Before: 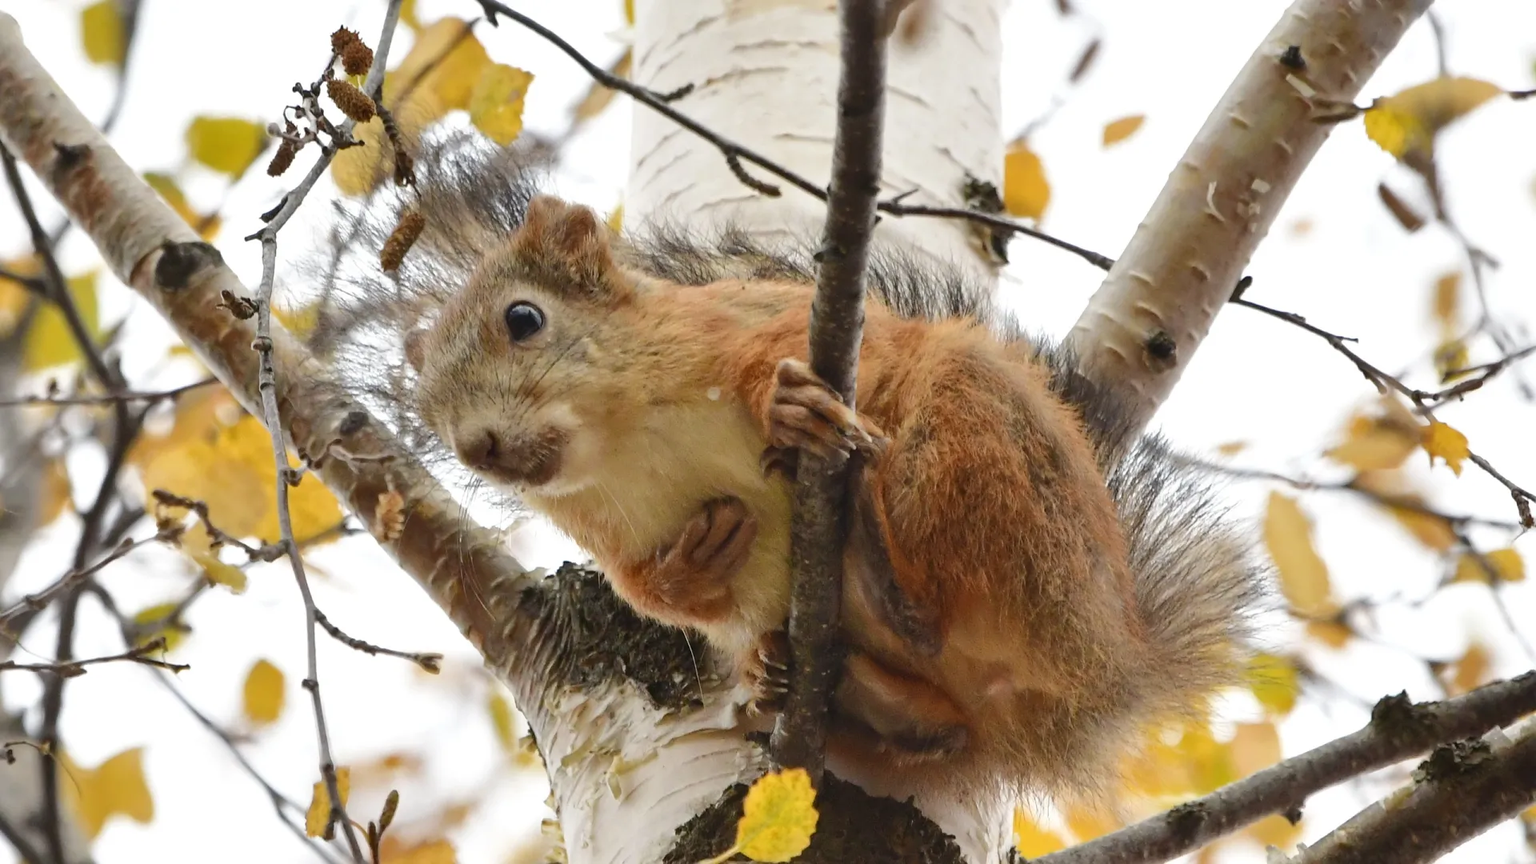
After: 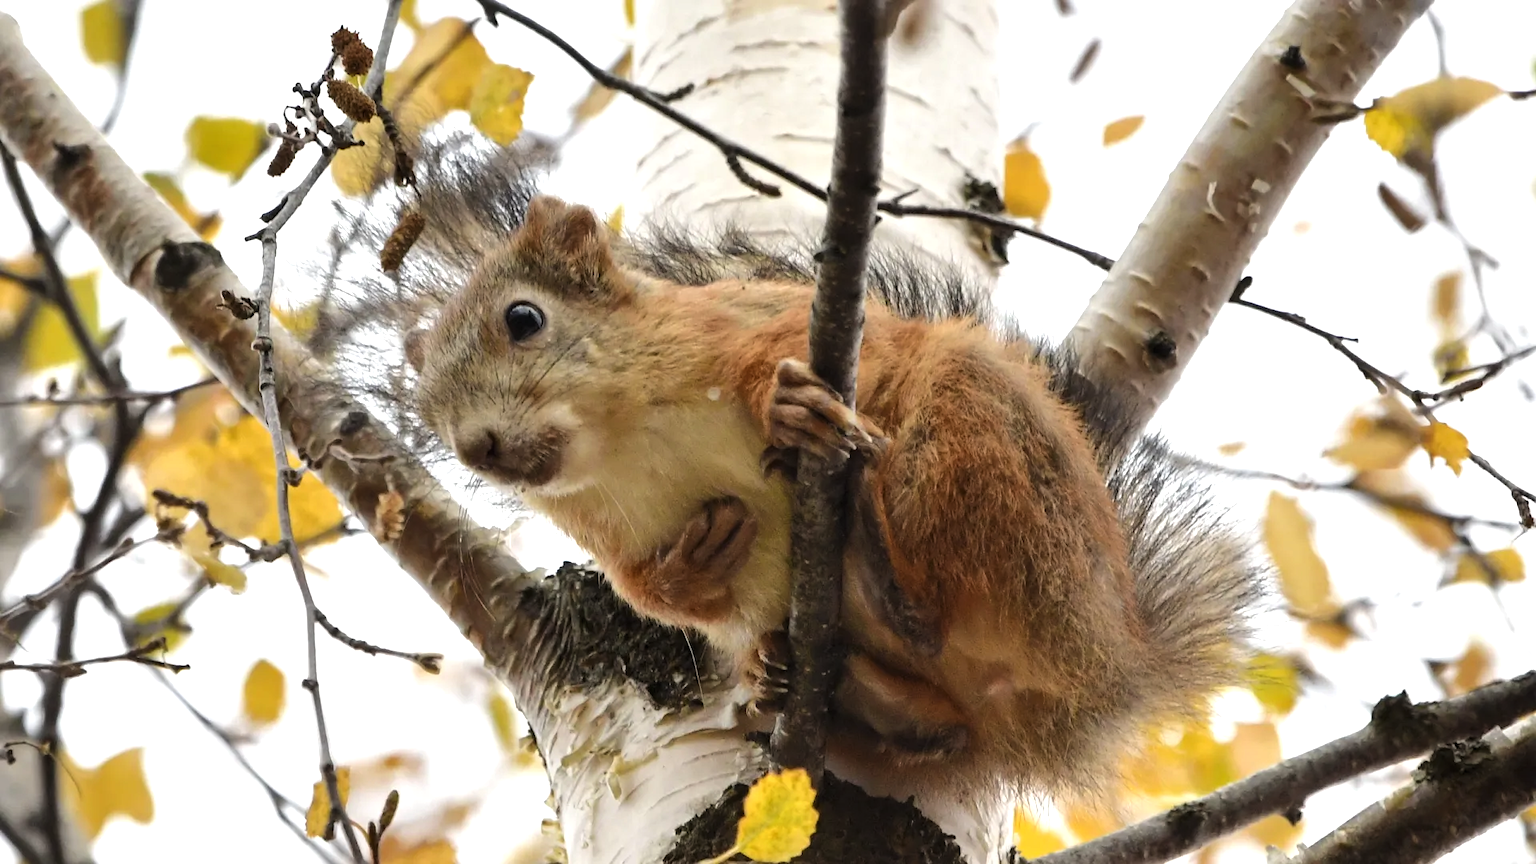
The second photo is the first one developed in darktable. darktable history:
levels: levels [0.052, 0.496, 0.908]
tone equalizer: on, module defaults
